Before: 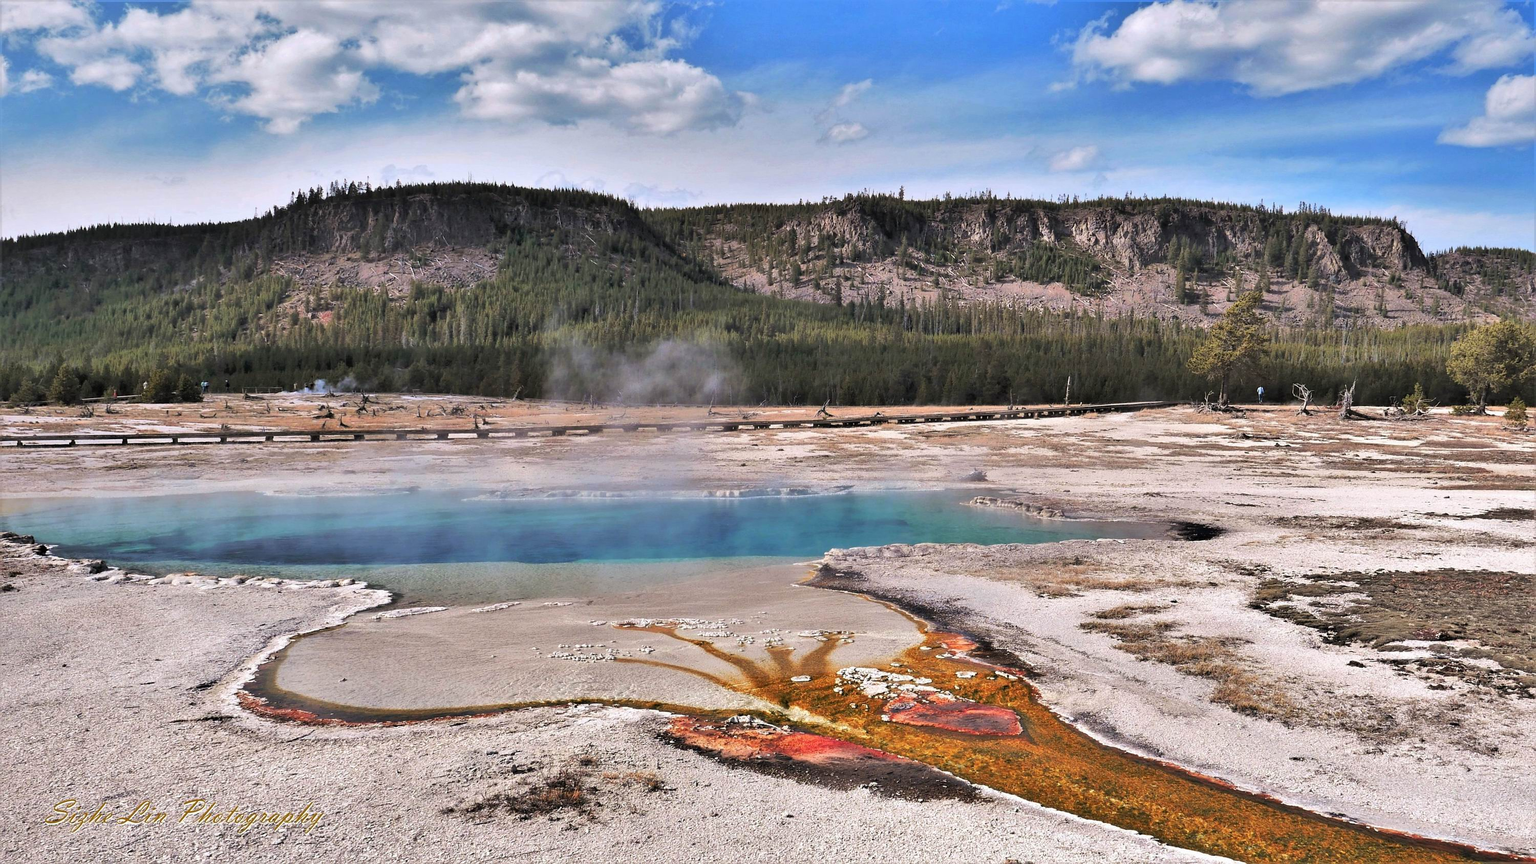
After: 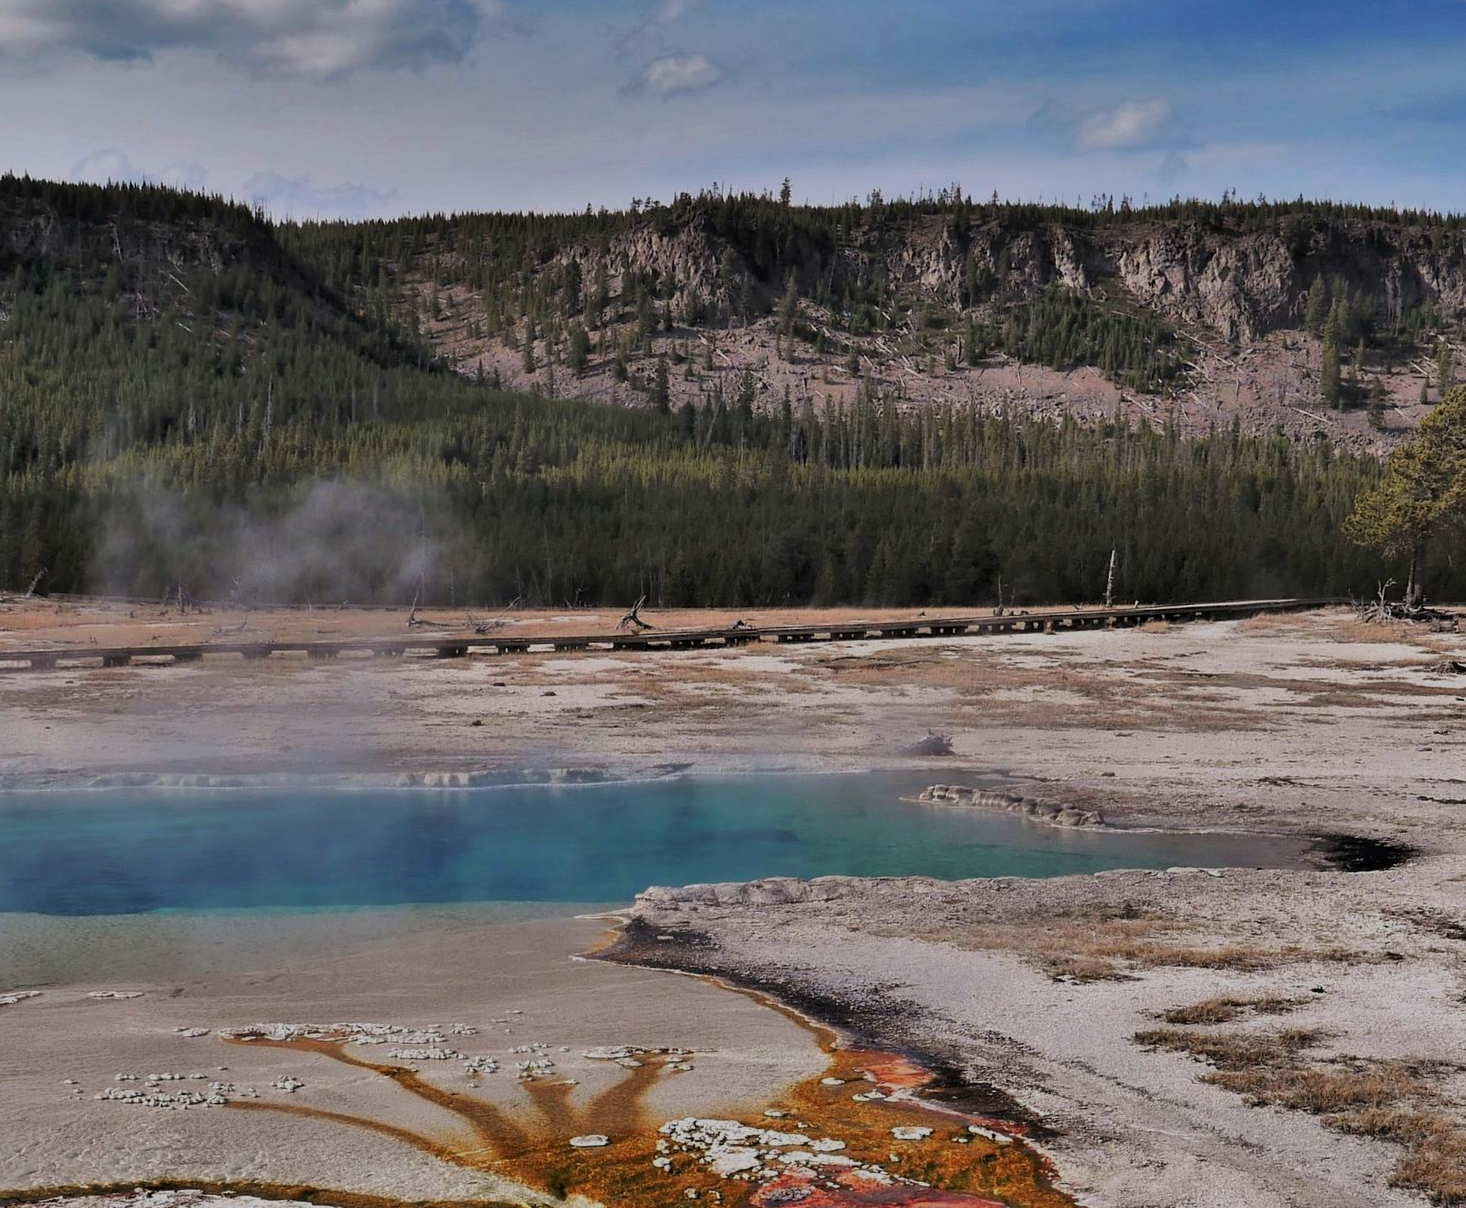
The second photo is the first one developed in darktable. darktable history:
crop: left 32.533%, top 10.987%, right 18.576%, bottom 17.392%
exposure: exposure 0.495 EV, compensate exposure bias true, compensate highlight preservation false
